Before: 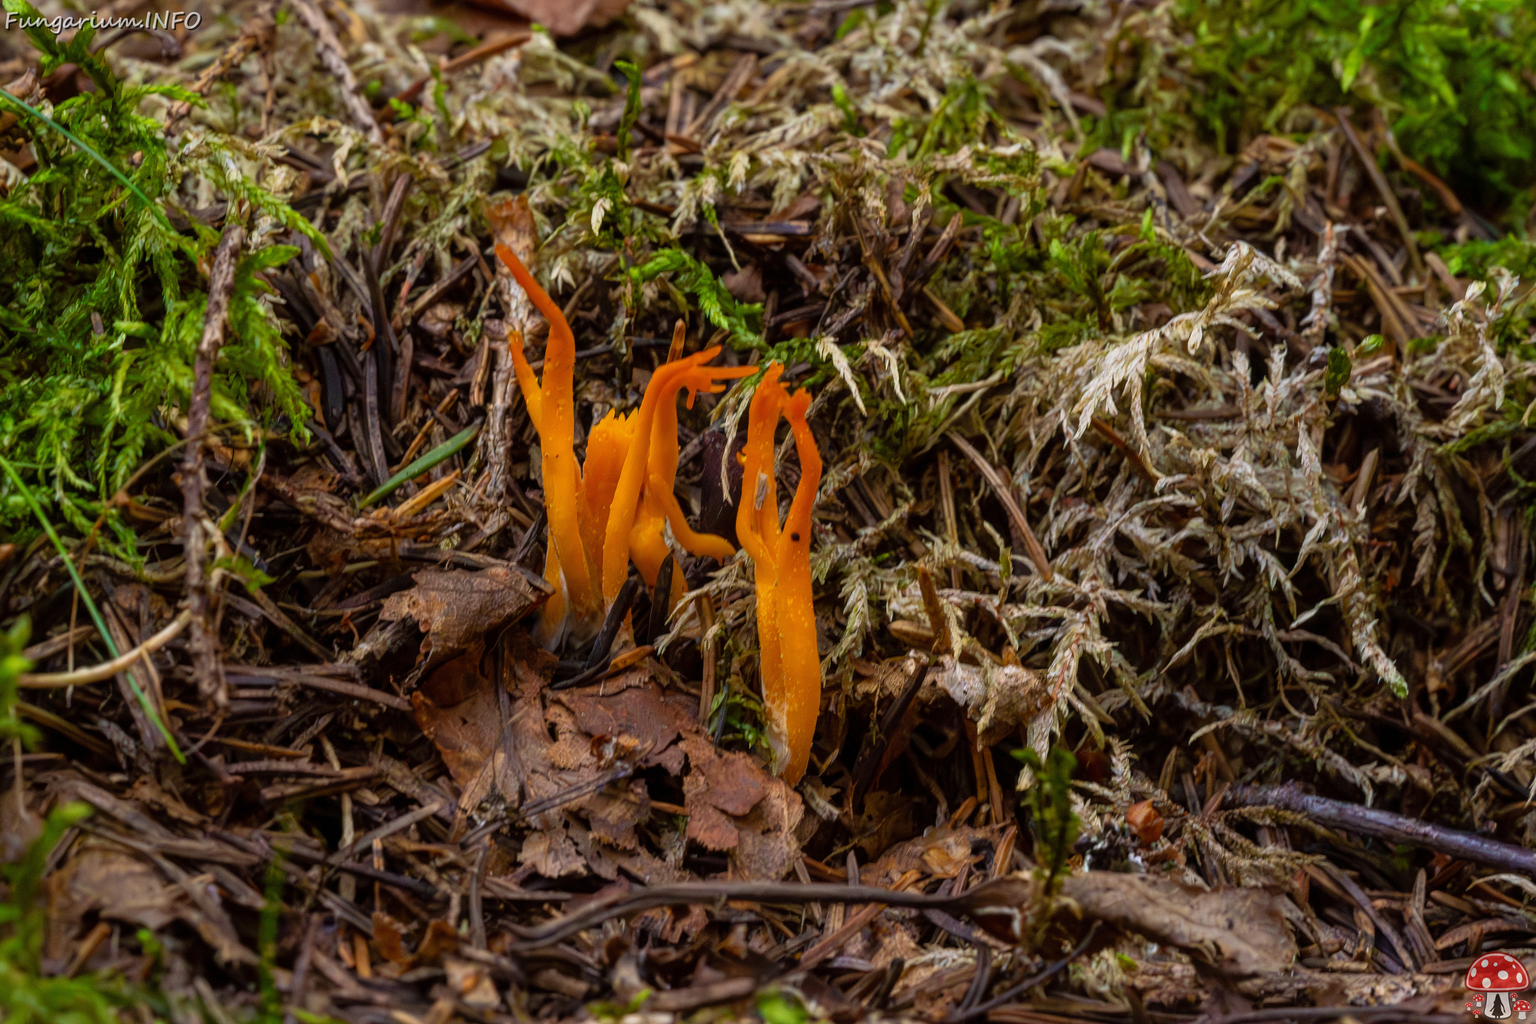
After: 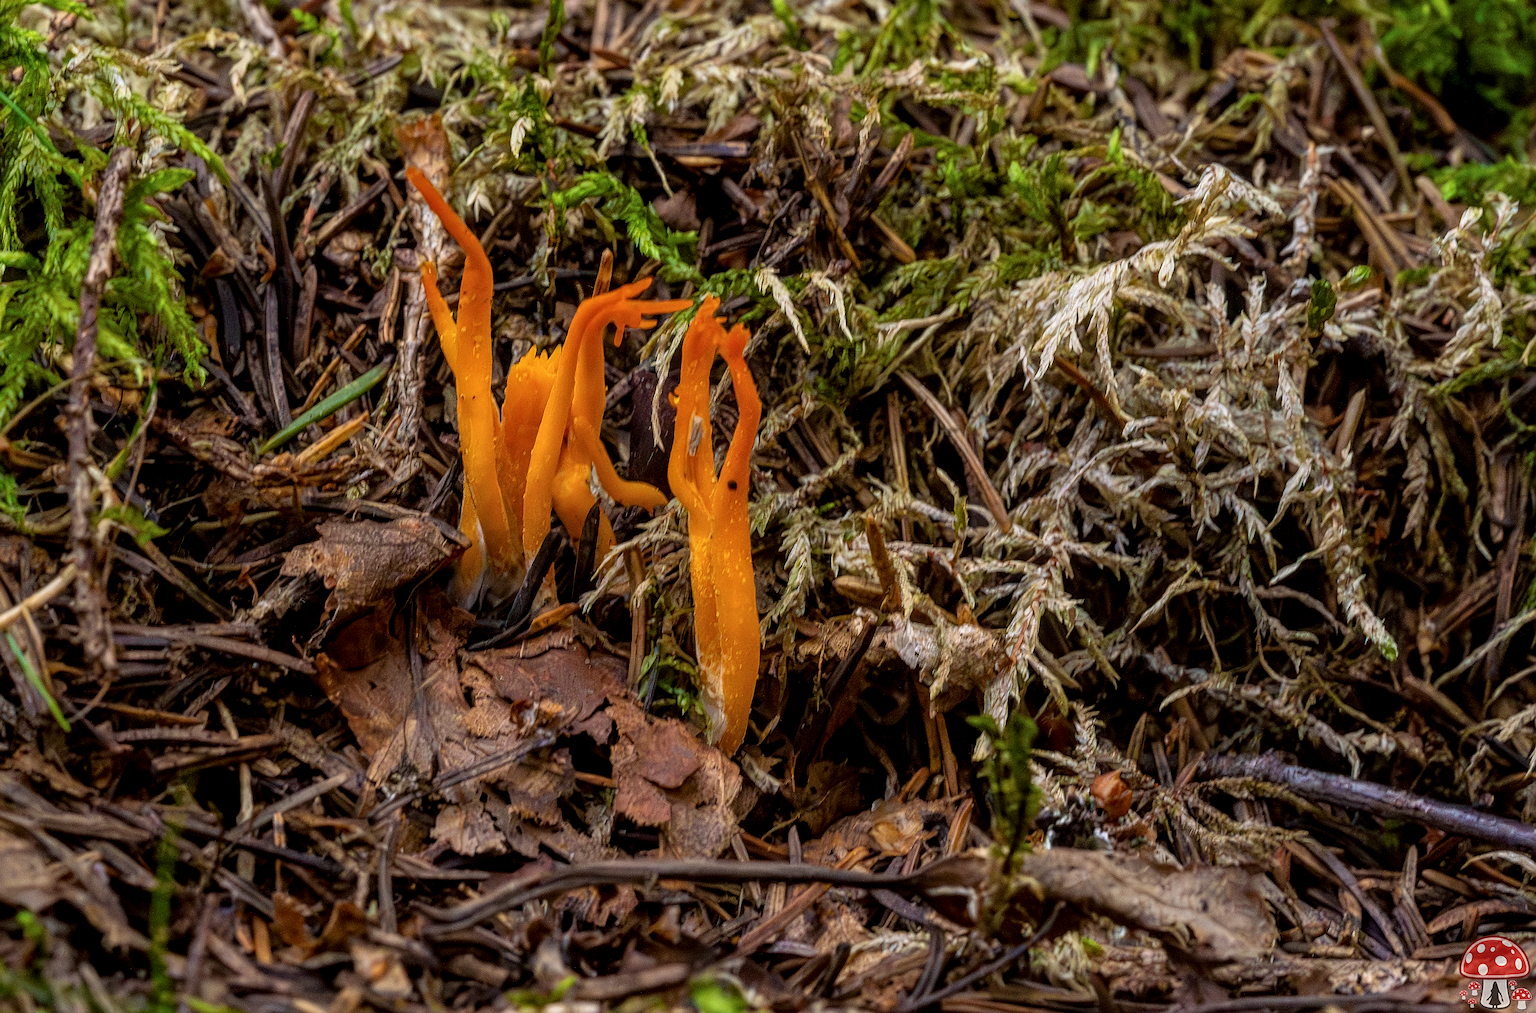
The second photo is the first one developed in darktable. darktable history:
crop and rotate: left 7.909%, top 8.865%
sharpen: on, module defaults
local contrast: detail 130%
